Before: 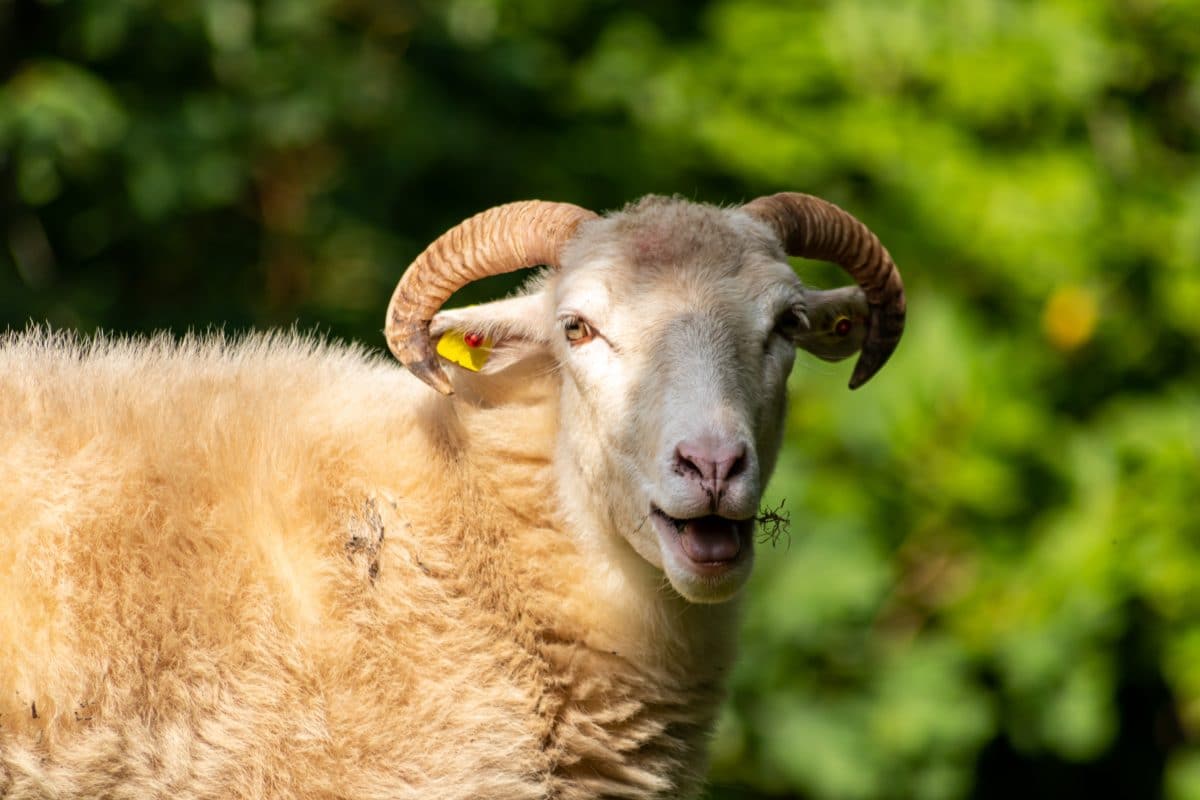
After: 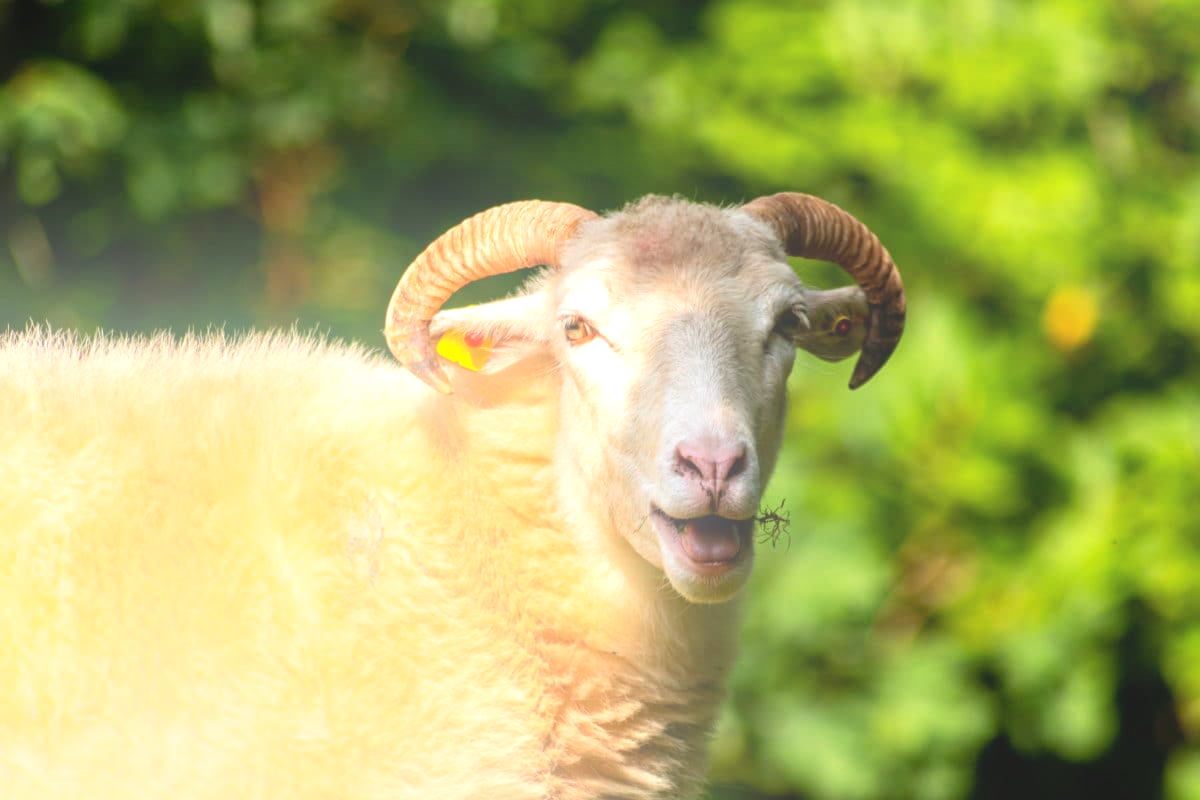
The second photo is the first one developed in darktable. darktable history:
exposure: exposure 0.6 EV, compensate highlight preservation false
bloom: size 40%
